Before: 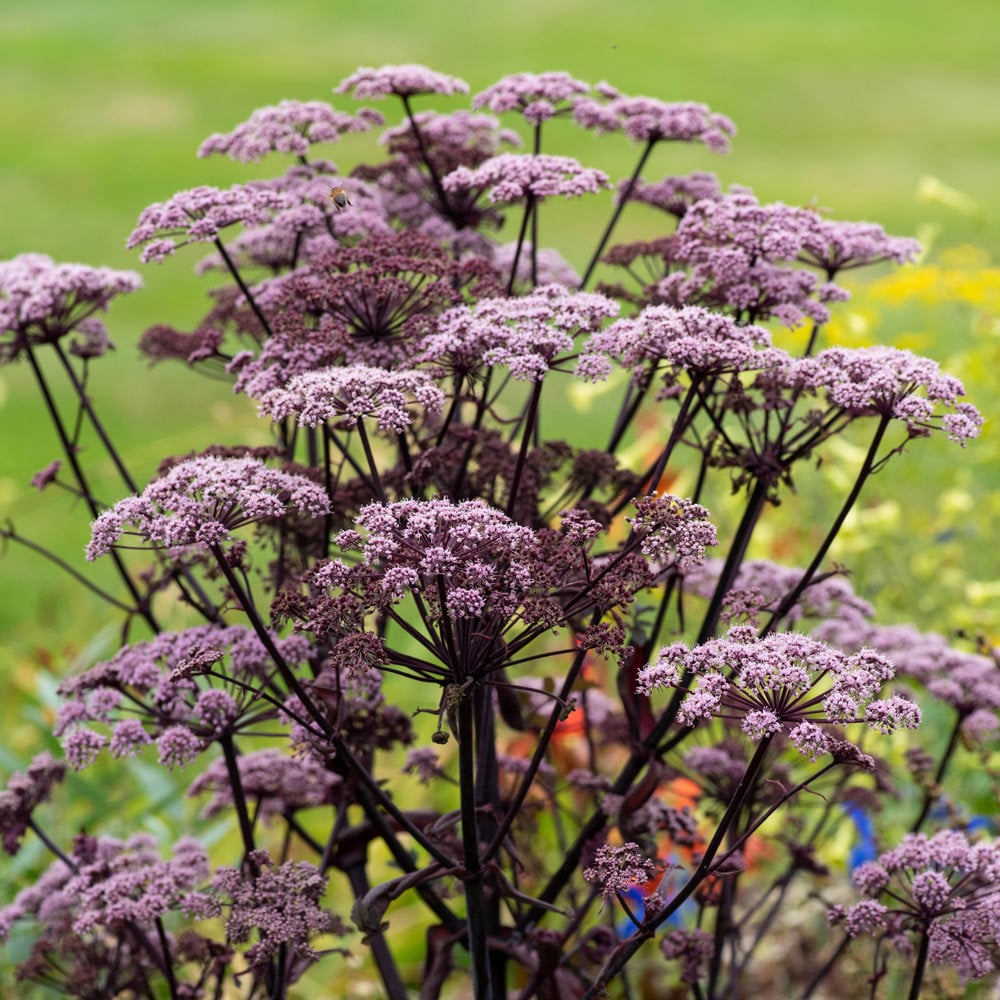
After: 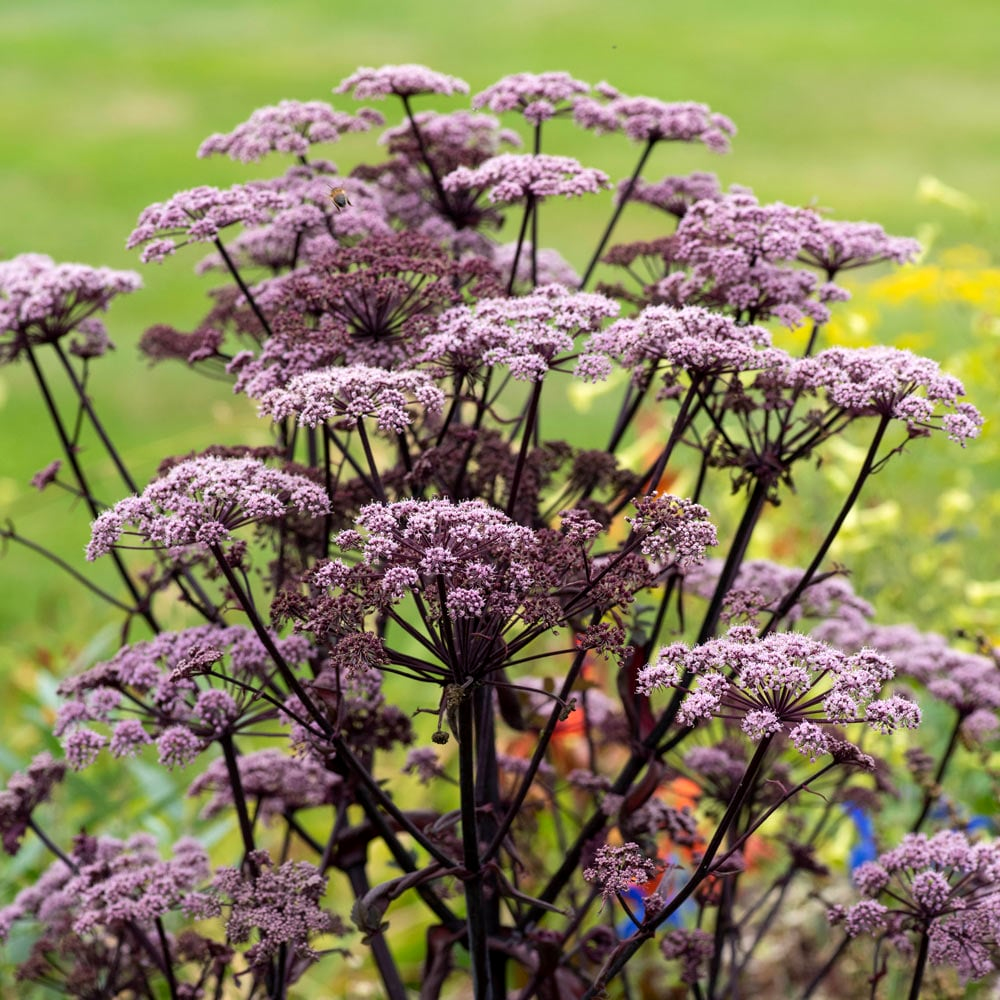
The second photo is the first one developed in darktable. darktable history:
exposure: black level correction 0.001, exposure 0.138 EV, compensate highlight preservation false
